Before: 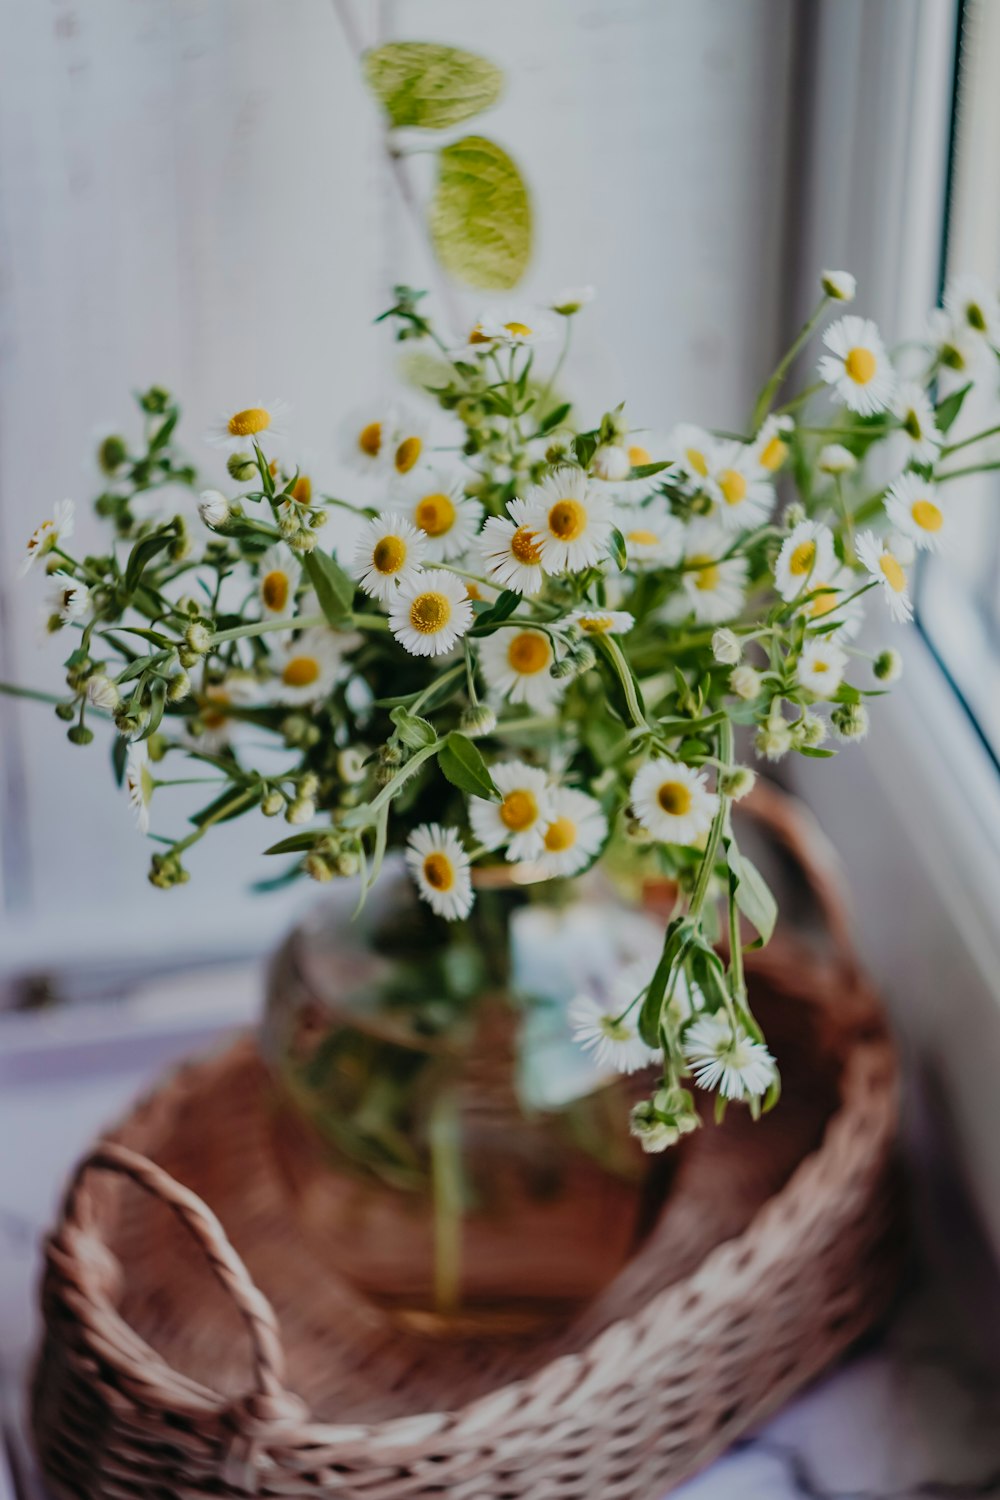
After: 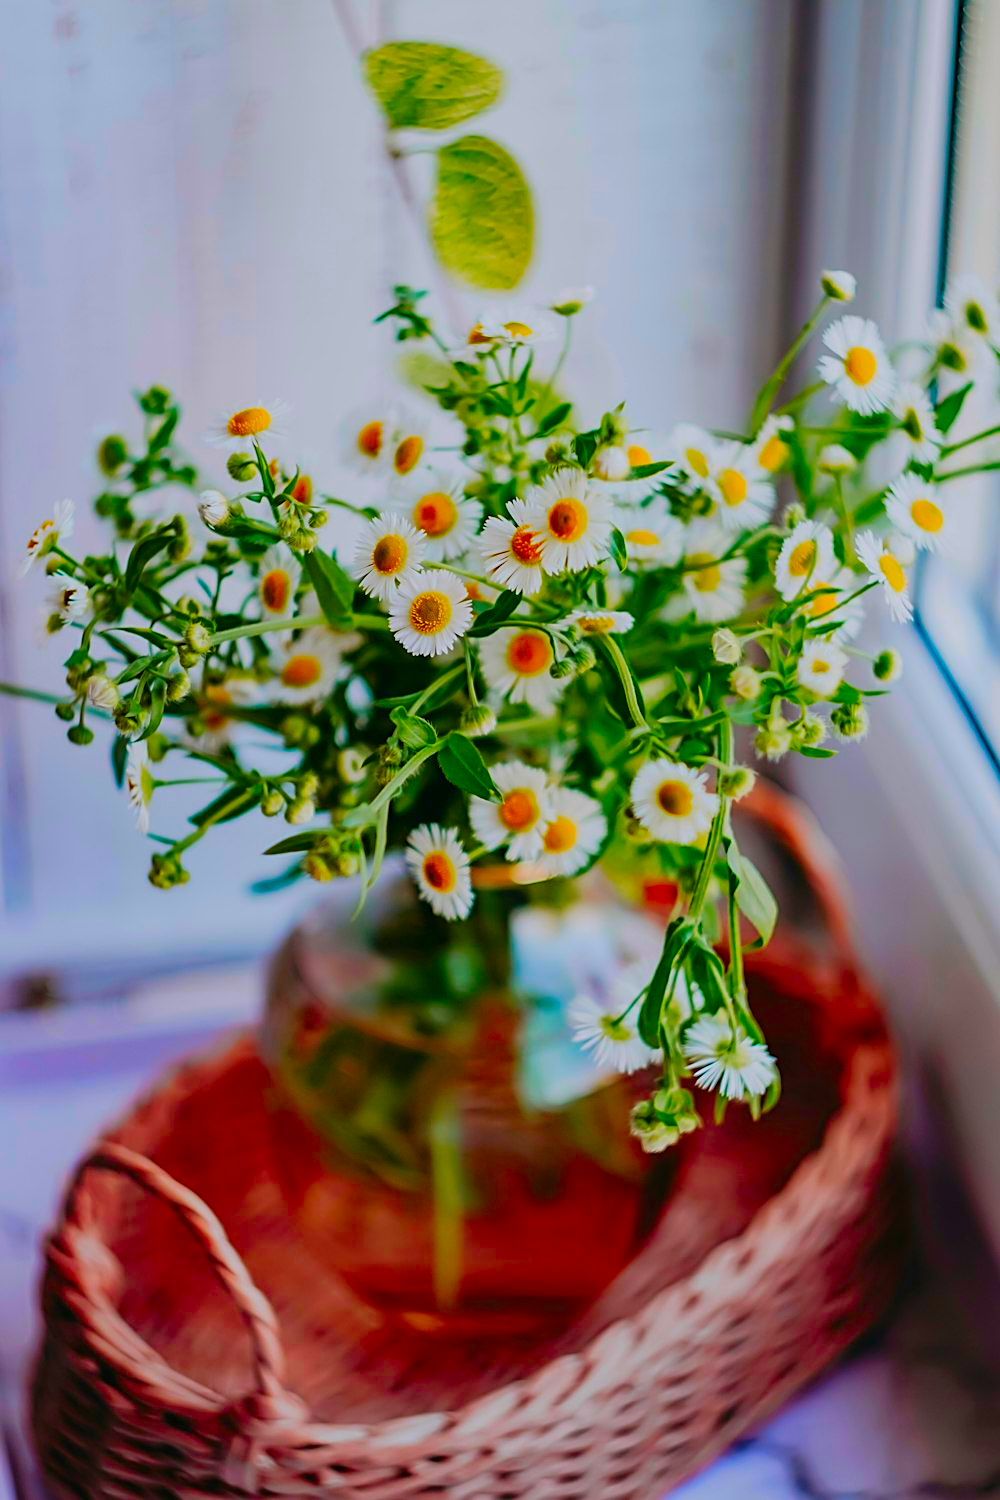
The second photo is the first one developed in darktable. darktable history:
sharpen: on, module defaults
color correction: highlights a* 1.59, highlights b* -1.7, saturation 2.48
